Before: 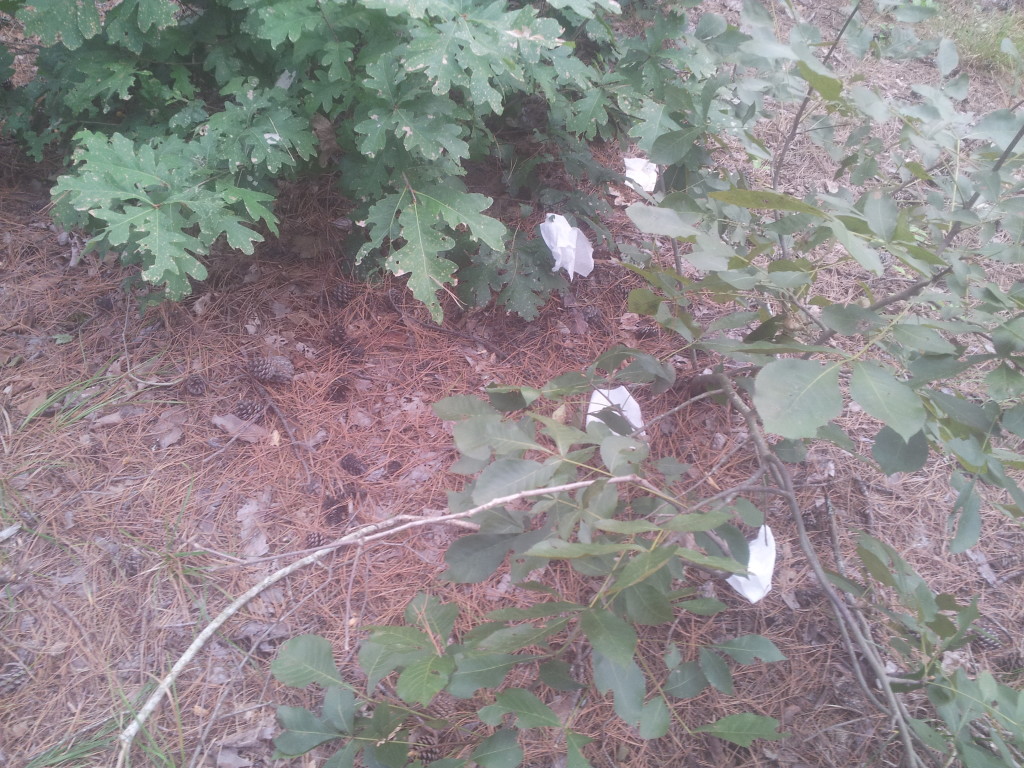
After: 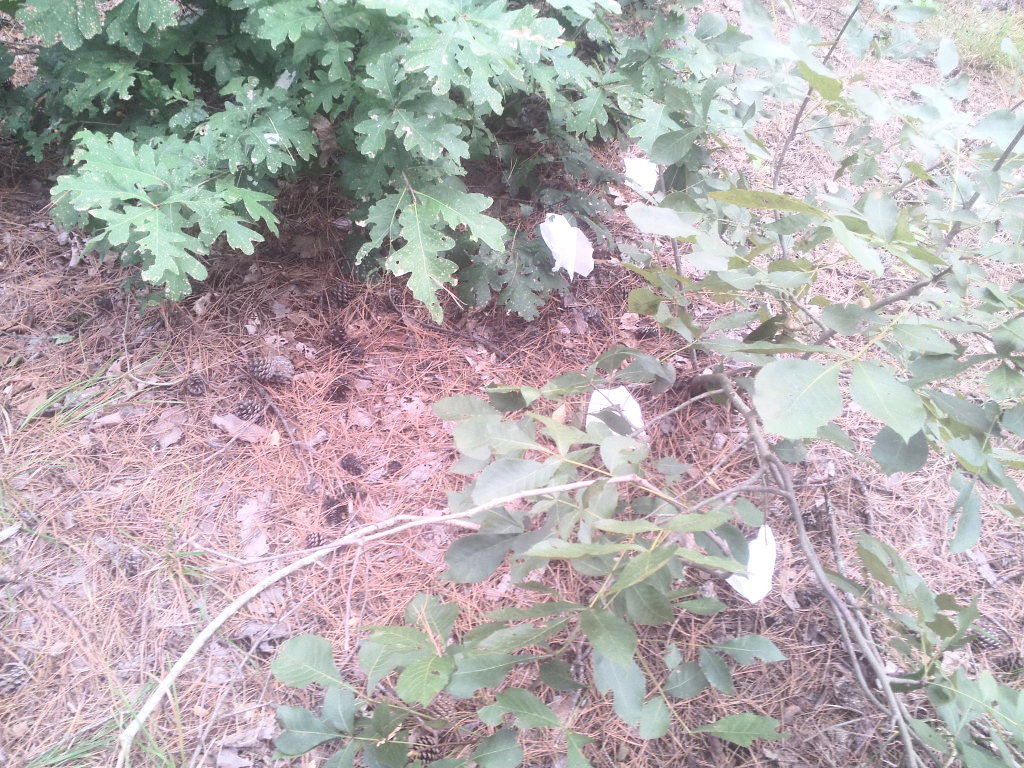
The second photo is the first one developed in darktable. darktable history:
contrast brightness saturation: contrast 0.28
white balance: emerald 1
exposure: black level correction 0.001, exposure 0.5 EV, compensate exposure bias true, compensate highlight preservation false
